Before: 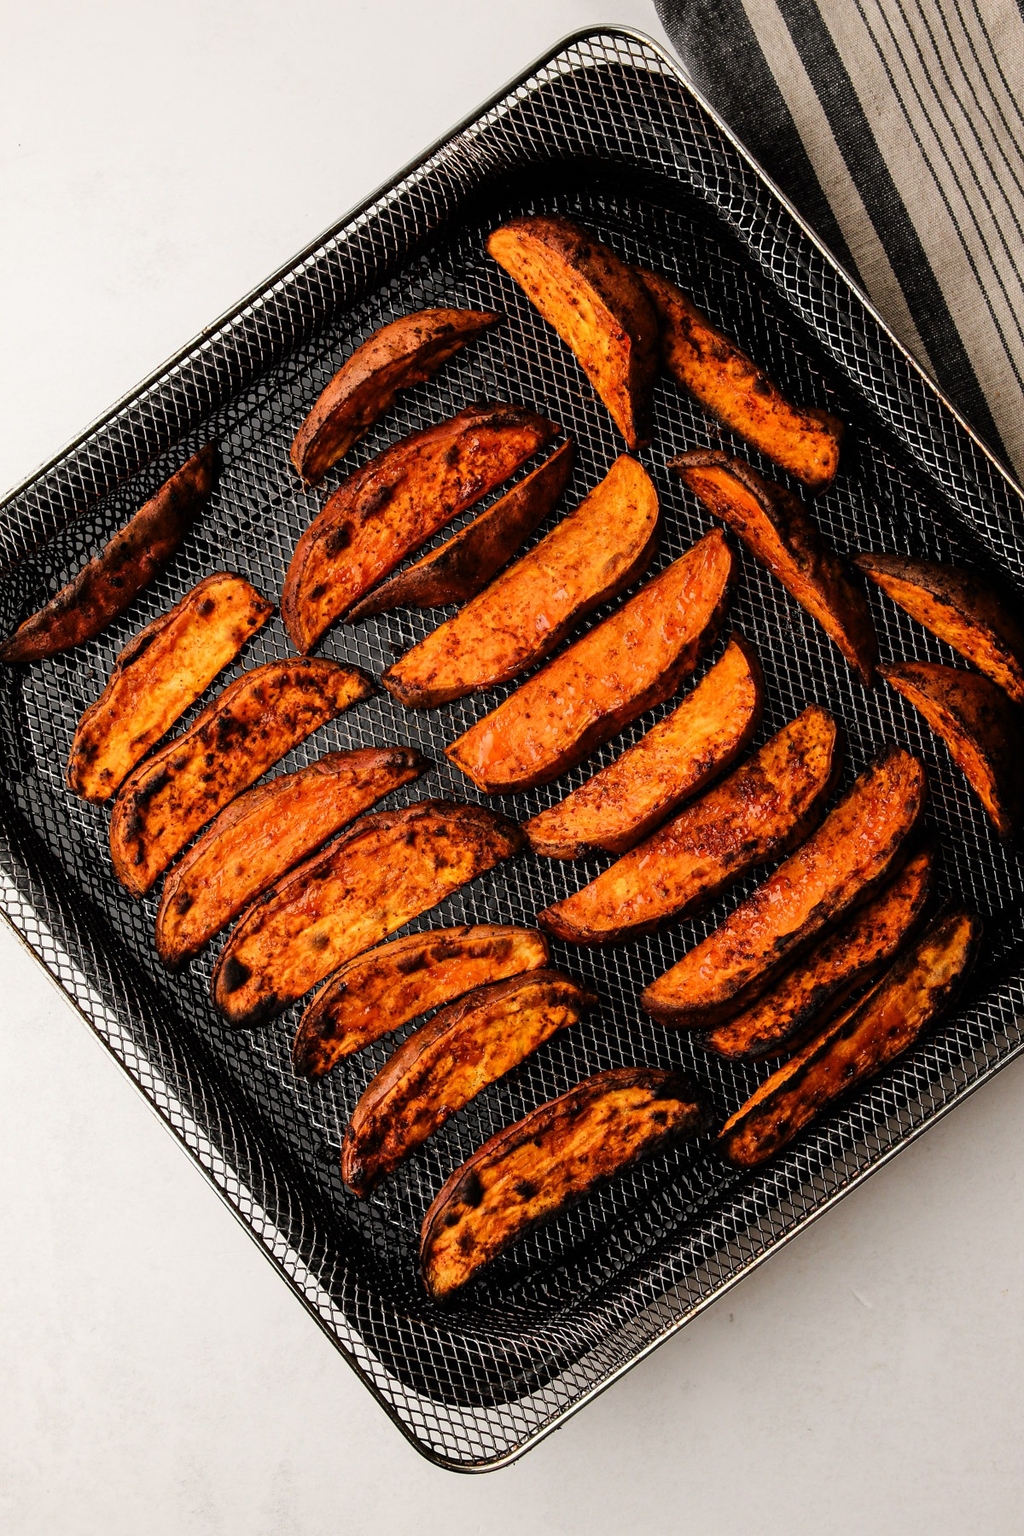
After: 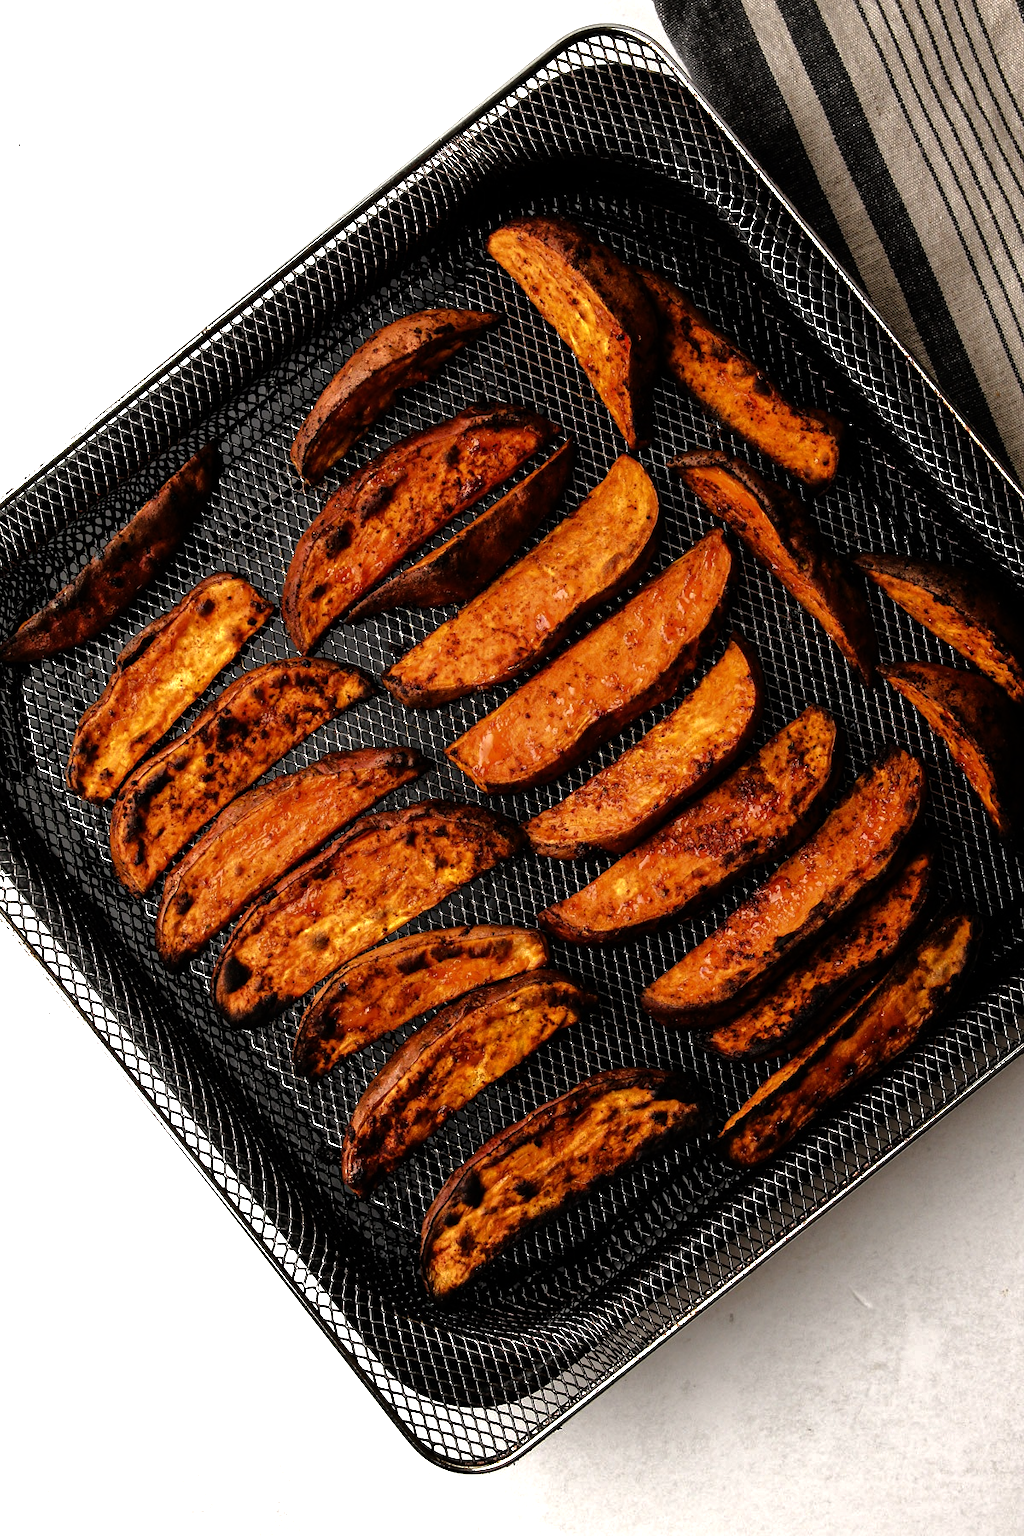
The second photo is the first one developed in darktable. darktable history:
tone equalizer: -8 EV -0.75 EV, -7 EV -0.7 EV, -6 EV -0.6 EV, -5 EV -0.4 EV, -3 EV 0.4 EV, -2 EV 0.6 EV, -1 EV 0.7 EV, +0 EV 0.75 EV, edges refinement/feathering 500, mask exposure compensation -1.57 EV, preserve details no
base curve: curves: ch0 [(0, 0) (0.841, 0.609) (1, 1)]
